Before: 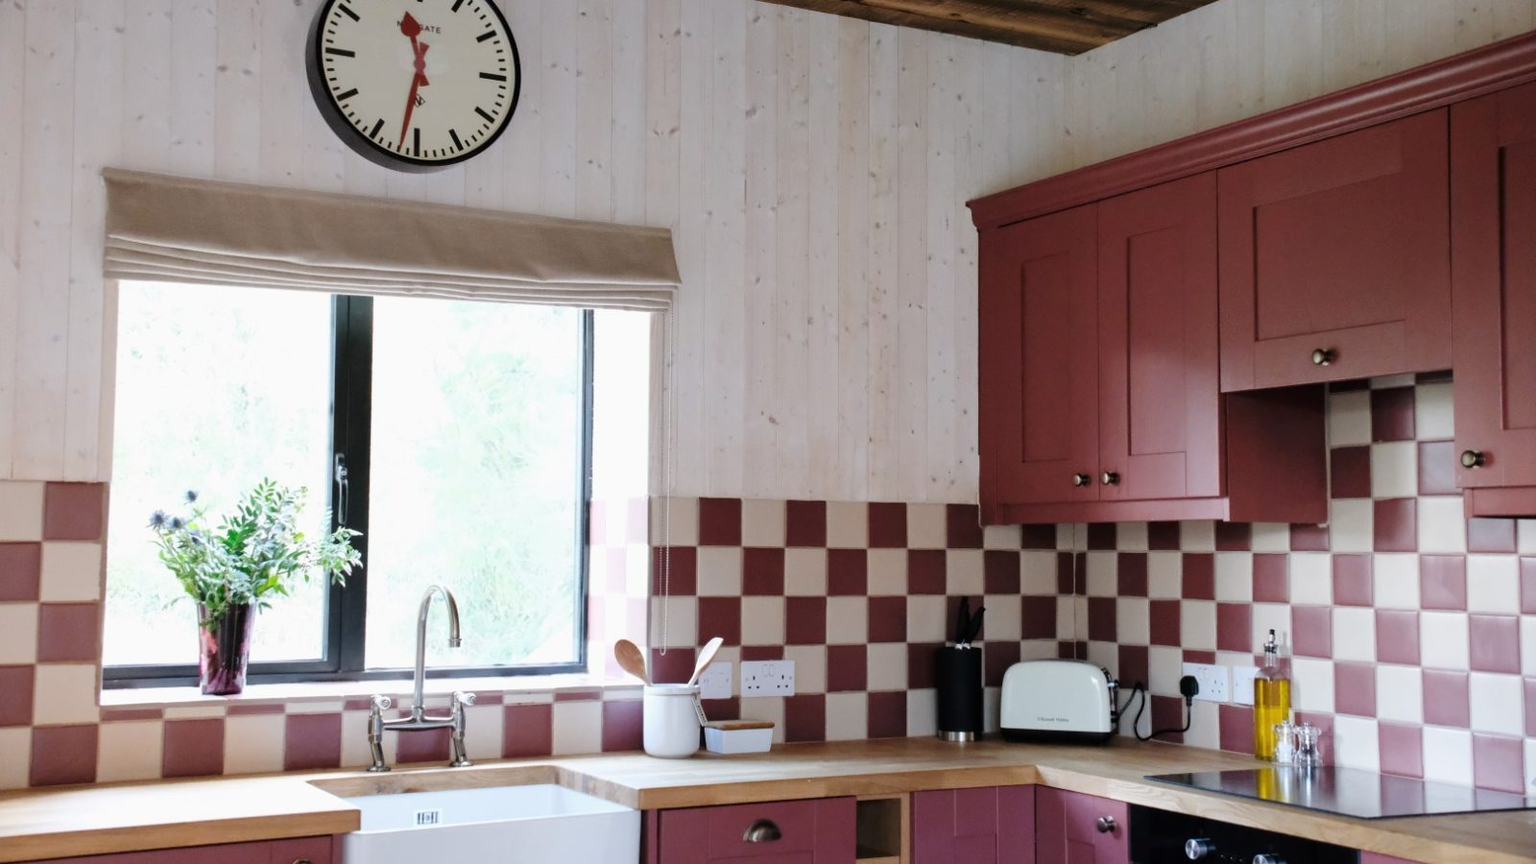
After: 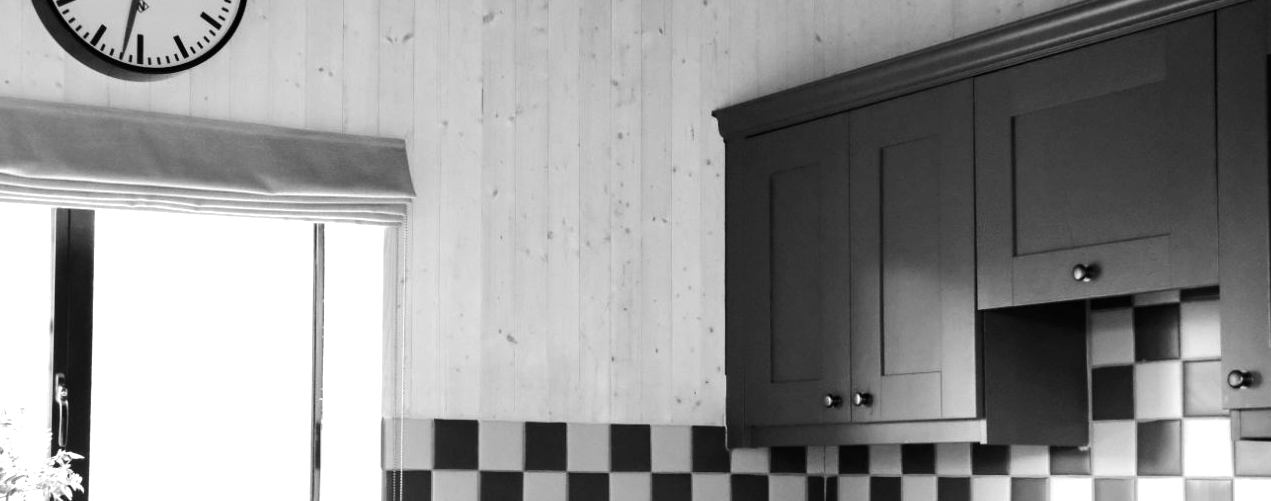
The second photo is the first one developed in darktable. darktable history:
crop: left 18.38%, top 11.092%, right 2.134%, bottom 33.217%
monochrome: on, module defaults
white balance: red 1.029, blue 0.92
tone equalizer: -8 EV -0.75 EV, -7 EV -0.7 EV, -6 EV -0.6 EV, -5 EV -0.4 EV, -3 EV 0.4 EV, -2 EV 0.6 EV, -1 EV 0.7 EV, +0 EV 0.75 EV, edges refinement/feathering 500, mask exposure compensation -1.57 EV, preserve details no
color balance rgb: perceptual saturation grading › global saturation 35%, perceptual saturation grading › highlights -30%, perceptual saturation grading › shadows 35%, perceptual brilliance grading › global brilliance 3%, perceptual brilliance grading › highlights -3%, perceptual brilliance grading › shadows 3%
